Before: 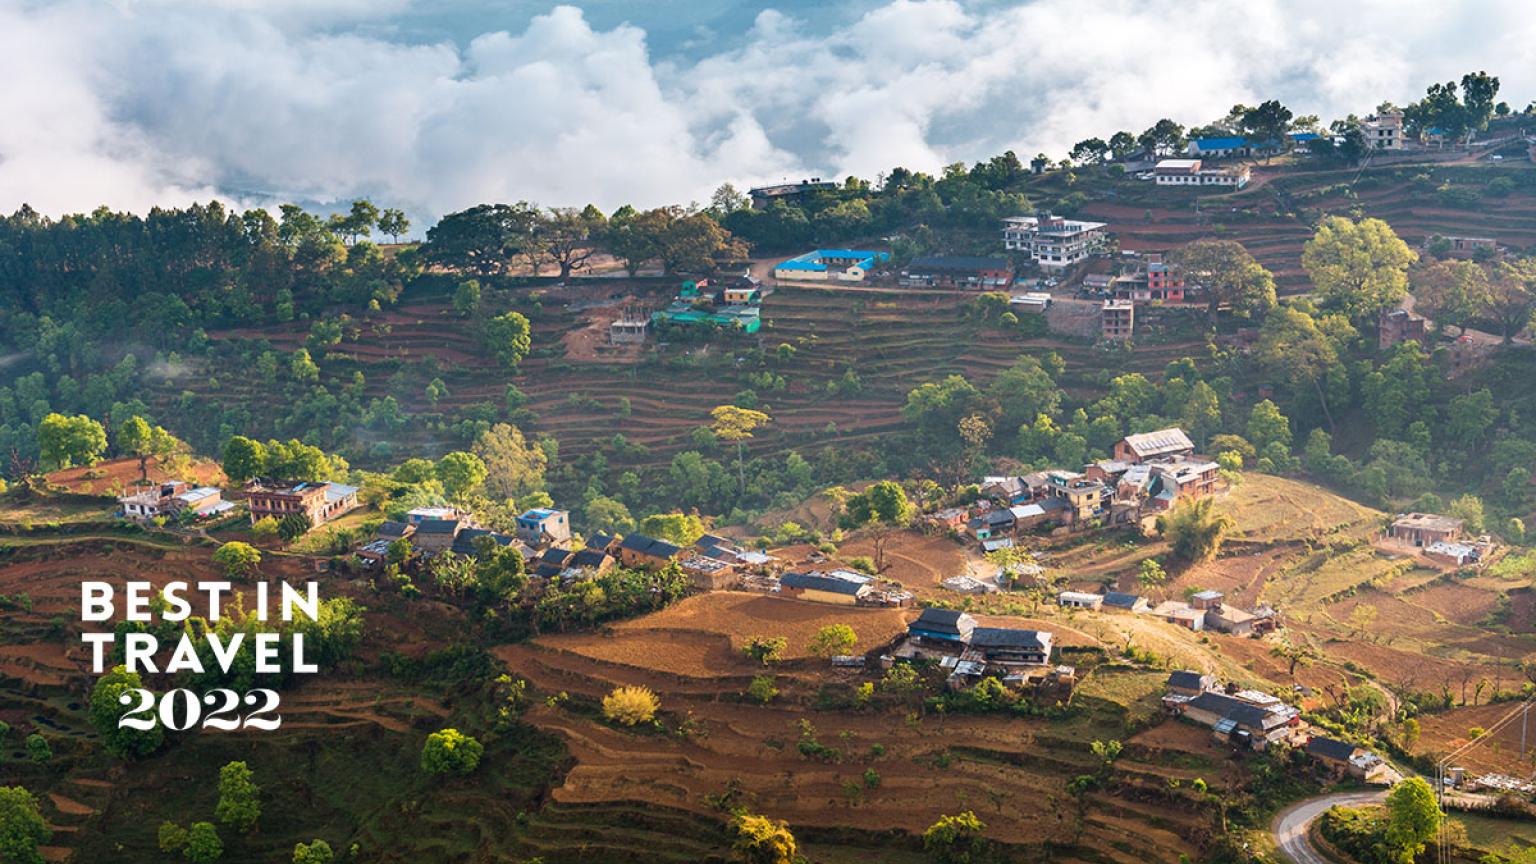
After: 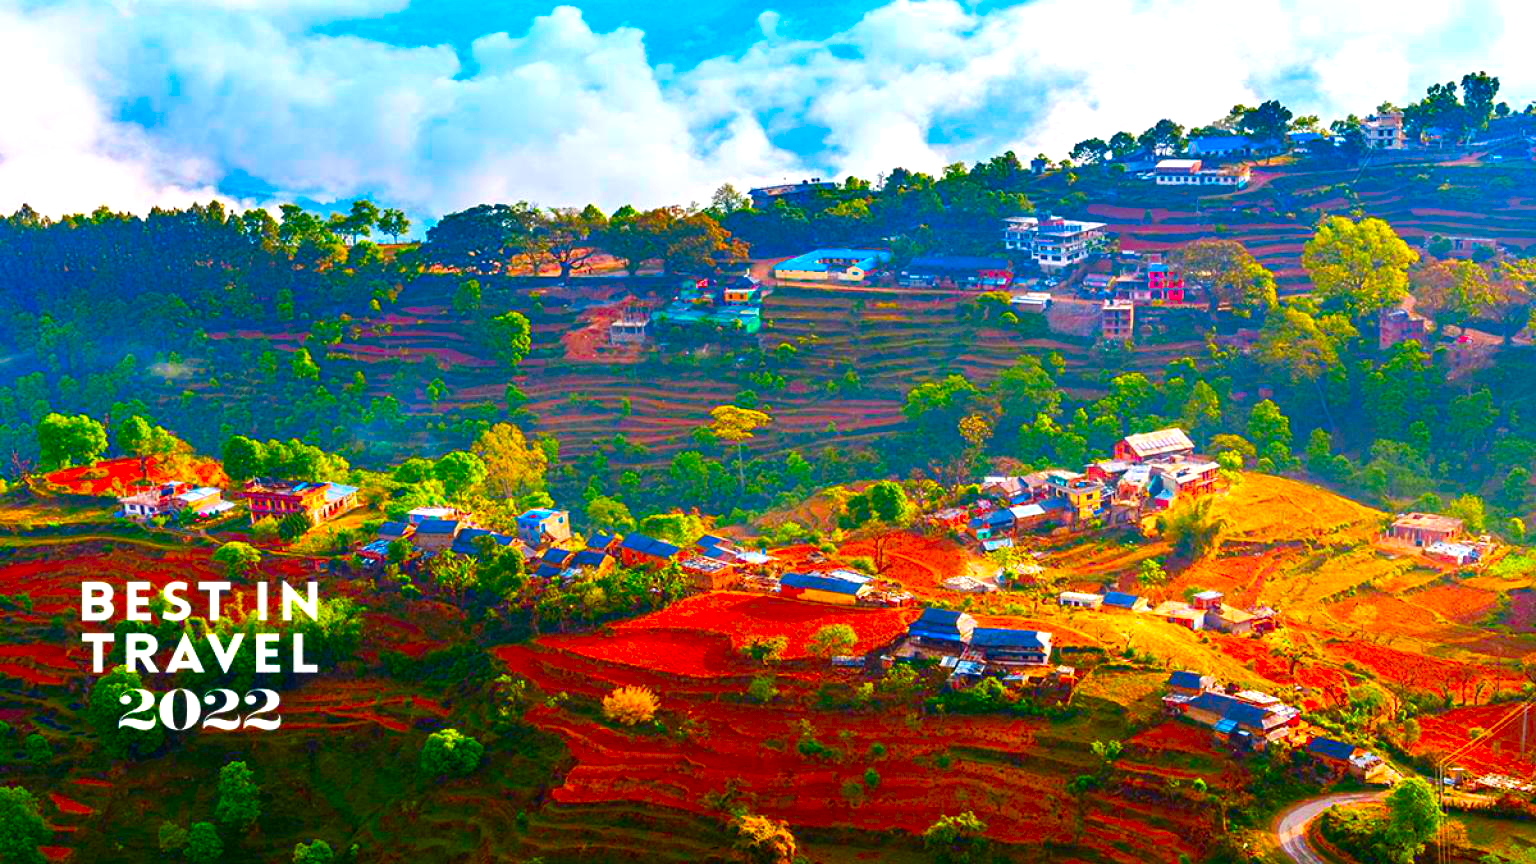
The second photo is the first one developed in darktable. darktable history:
color correction: highlights b* -0.002, saturation 2.98
color balance rgb: linear chroma grading › global chroma 0.741%, perceptual saturation grading › global saturation 20%, perceptual saturation grading › highlights -25.288%, perceptual saturation grading › shadows 50.434%, perceptual brilliance grading › highlights 10.265%, perceptual brilliance grading › shadows -4.752%, global vibrance 20%
